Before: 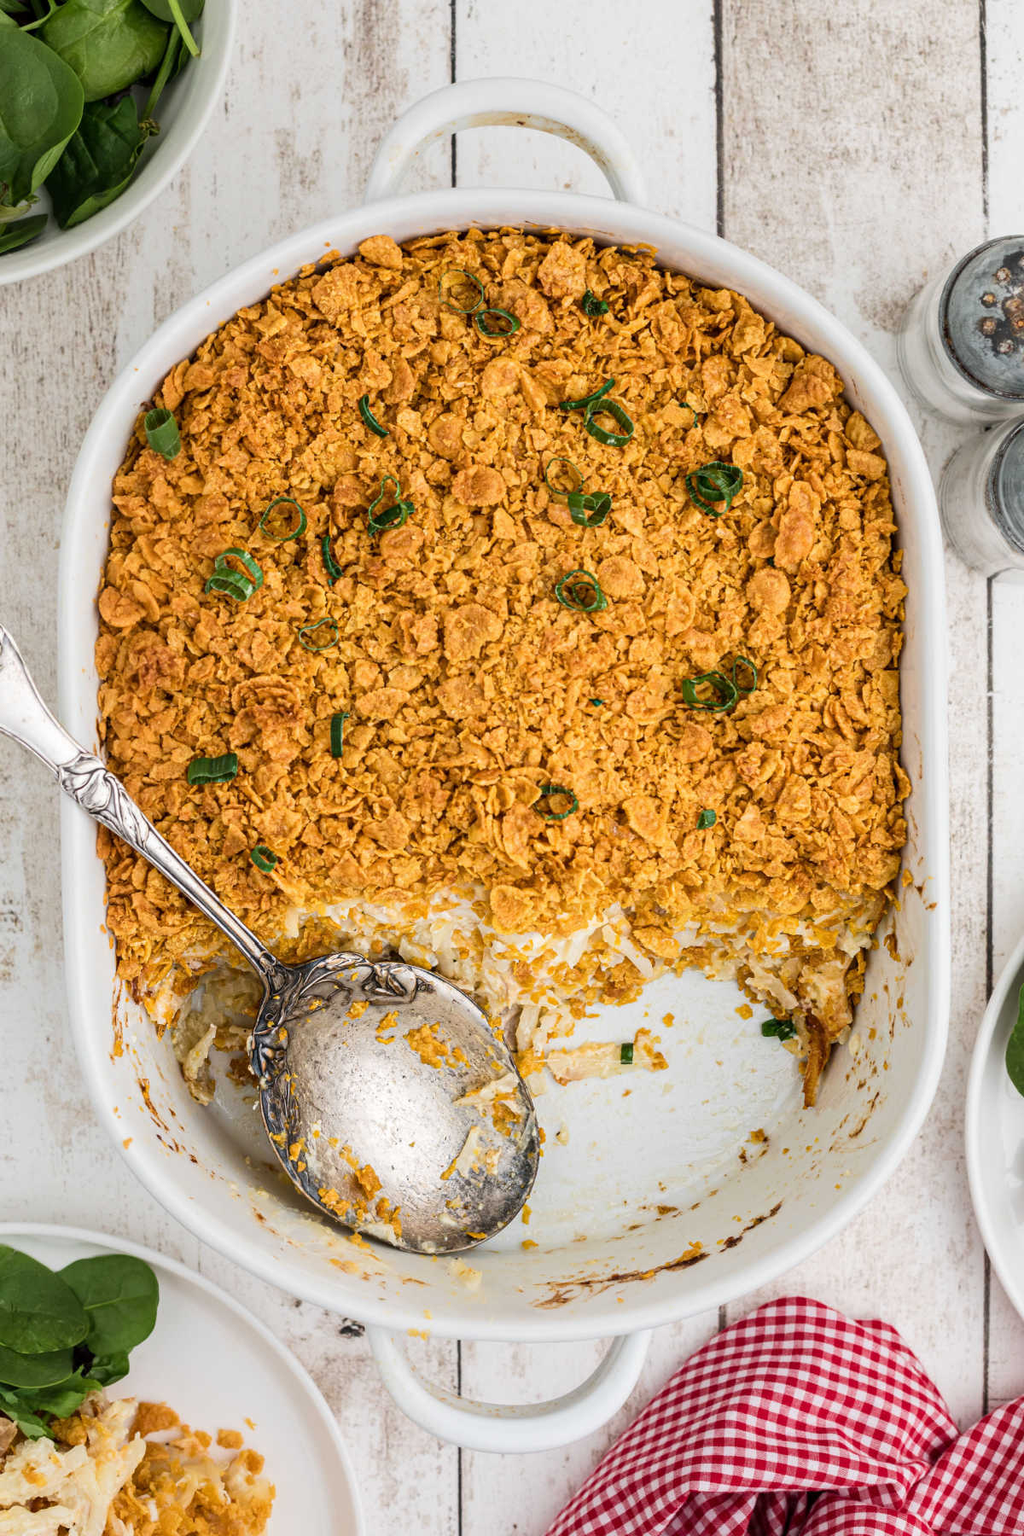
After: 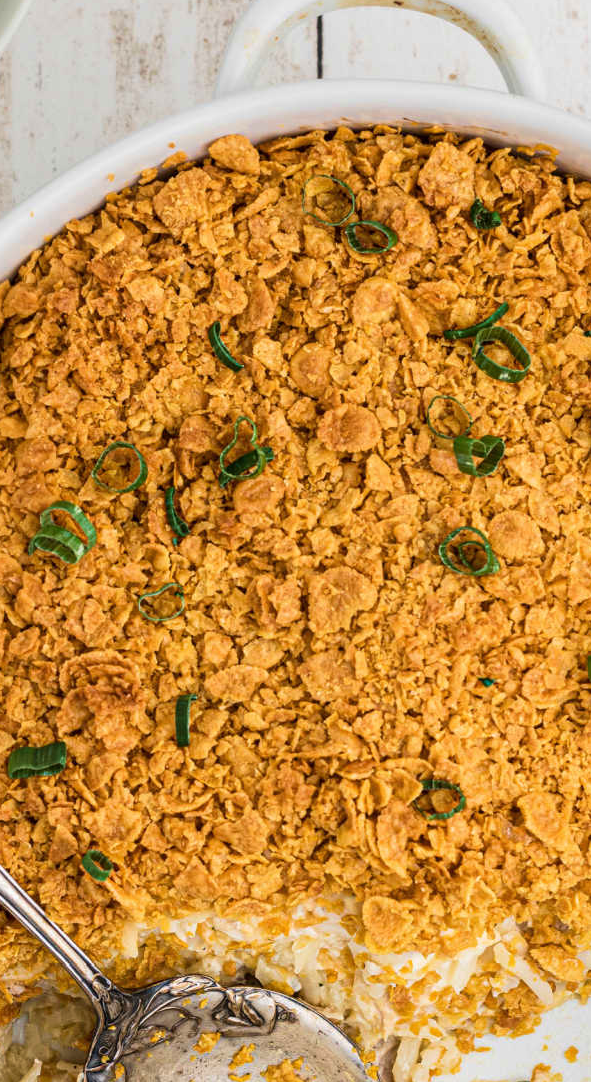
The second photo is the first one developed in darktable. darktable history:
crop: left 17.746%, top 7.871%, right 32.987%, bottom 31.991%
velvia: on, module defaults
